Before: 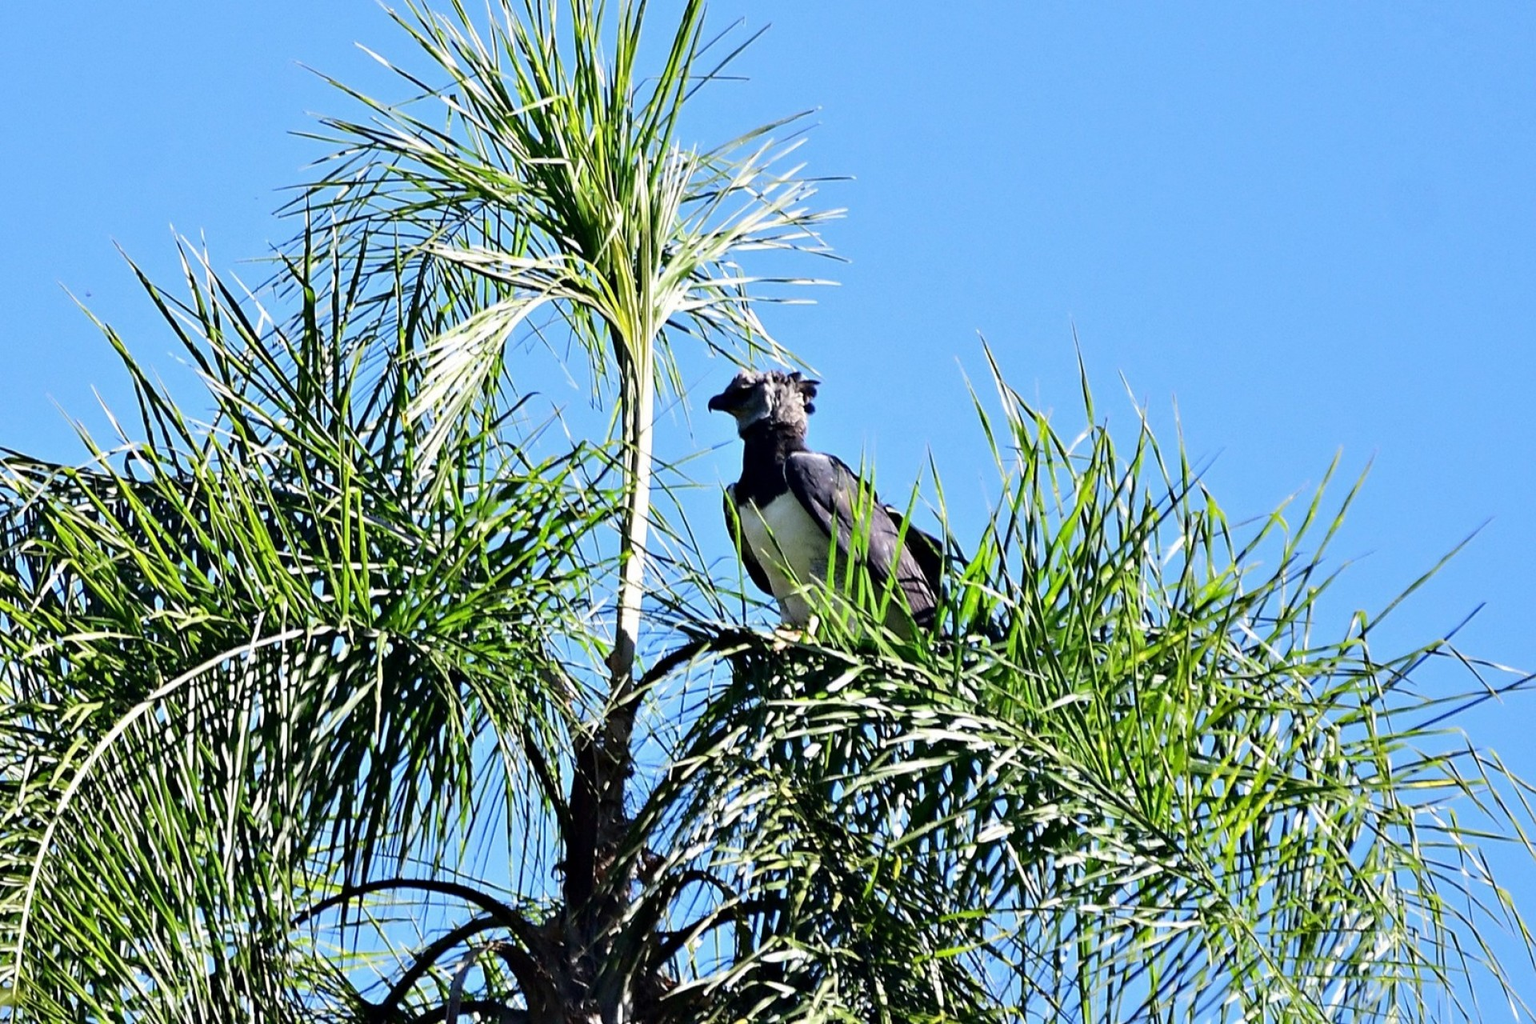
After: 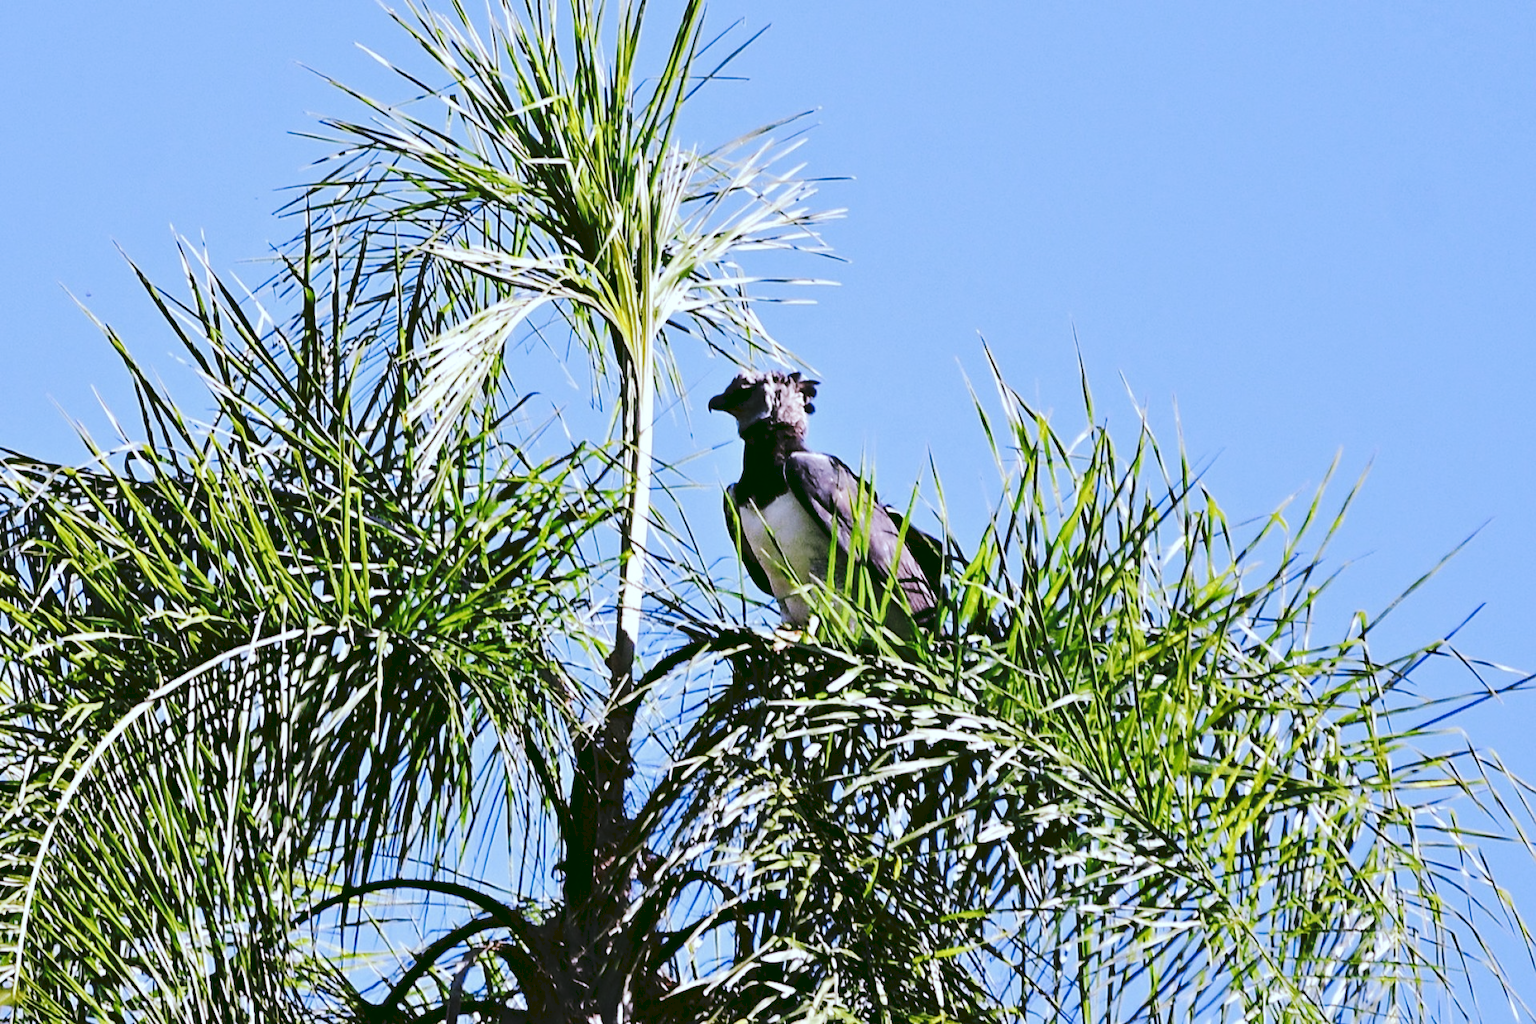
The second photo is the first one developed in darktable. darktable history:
tone curve: curves: ch0 [(0, 0) (0.003, 0.062) (0.011, 0.07) (0.025, 0.083) (0.044, 0.094) (0.069, 0.105) (0.1, 0.117) (0.136, 0.136) (0.177, 0.164) (0.224, 0.201) (0.277, 0.256) (0.335, 0.335) (0.399, 0.424) (0.468, 0.529) (0.543, 0.641) (0.623, 0.725) (0.709, 0.787) (0.801, 0.849) (0.898, 0.917) (1, 1)], preserve colors none
color look up table: target L [91.26, 92.22, 86.76, 83.76, 84.01, 72.63, 62.45, 62.84, 51.55, 53.57, 45.81, 33.4, 15.84, 200.43, 89.46, 76.17, 75.2, 55.7, 58.67, 62.24, 55.54, 48.85, 30.57, 31.72, 29.94, 25.39, 22.91, 6.591, 82.42, 84.3, 70.67, 68.17, 68.04, 60.71, 68.11, 57.44, 53.6, 46.26, 38.33, 35.61, 36.38, 35.21, 11.38, 2.757, 86.61, 57.66, 56.44, 37.69, 4.498], target a [-31.51, -12.47, -13.81, -56.26, -27.48, -23.98, -45.56, -35.33, -14.91, -2.971, -13.35, -27.7, -23.13, 0, 2.741, 32.63, 7.742, 57.6, 34.1, 34.29, 27.43, 66.01, 43.32, 11.43, 6.856, 34.37, 39.89, 18.12, 7.534, 25.28, 8.753, 33.37, 32.76, 62.81, 61.92, 80.16, 14.22, 7.881, 48.07, 46.93, 35.1, 52.01, 21.6, 0.294, -22.66, -19.92, 2.556, -8.204, -10.34], target b [80.6, 63.43, 8.134, 15.05, -12.27, 45.63, 52.28, 19.84, 42.53, 26.04, 0.461, 38.61, 26.37, 0, -8.428, -10.89, 71.34, 21.13, -1.99, 24.82, 50.26, 51.04, 36.49, 49.87, 14.66, 42.56, 12.15, 10.43, -24.7, -23.85, -13.2, -48.7, -35.58, -25.96, -50.03, -43.07, -22.73, -69.51, 3.59, -17.8, -88.9, -66.03, -42.43, -17.49, -18.66, -42.55, -44.09, -21.99, 6.815], num patches 49
